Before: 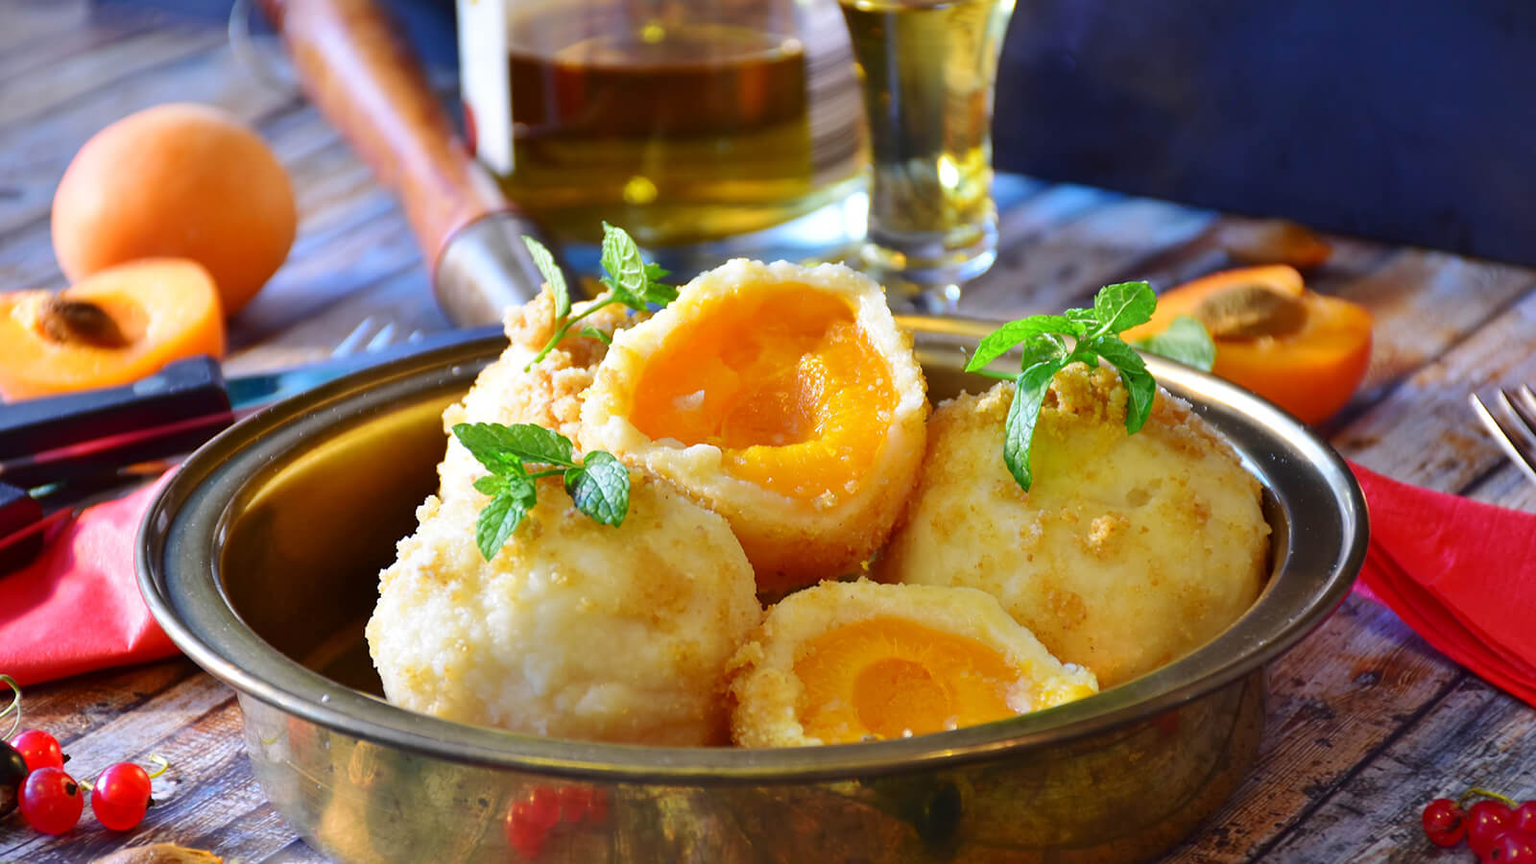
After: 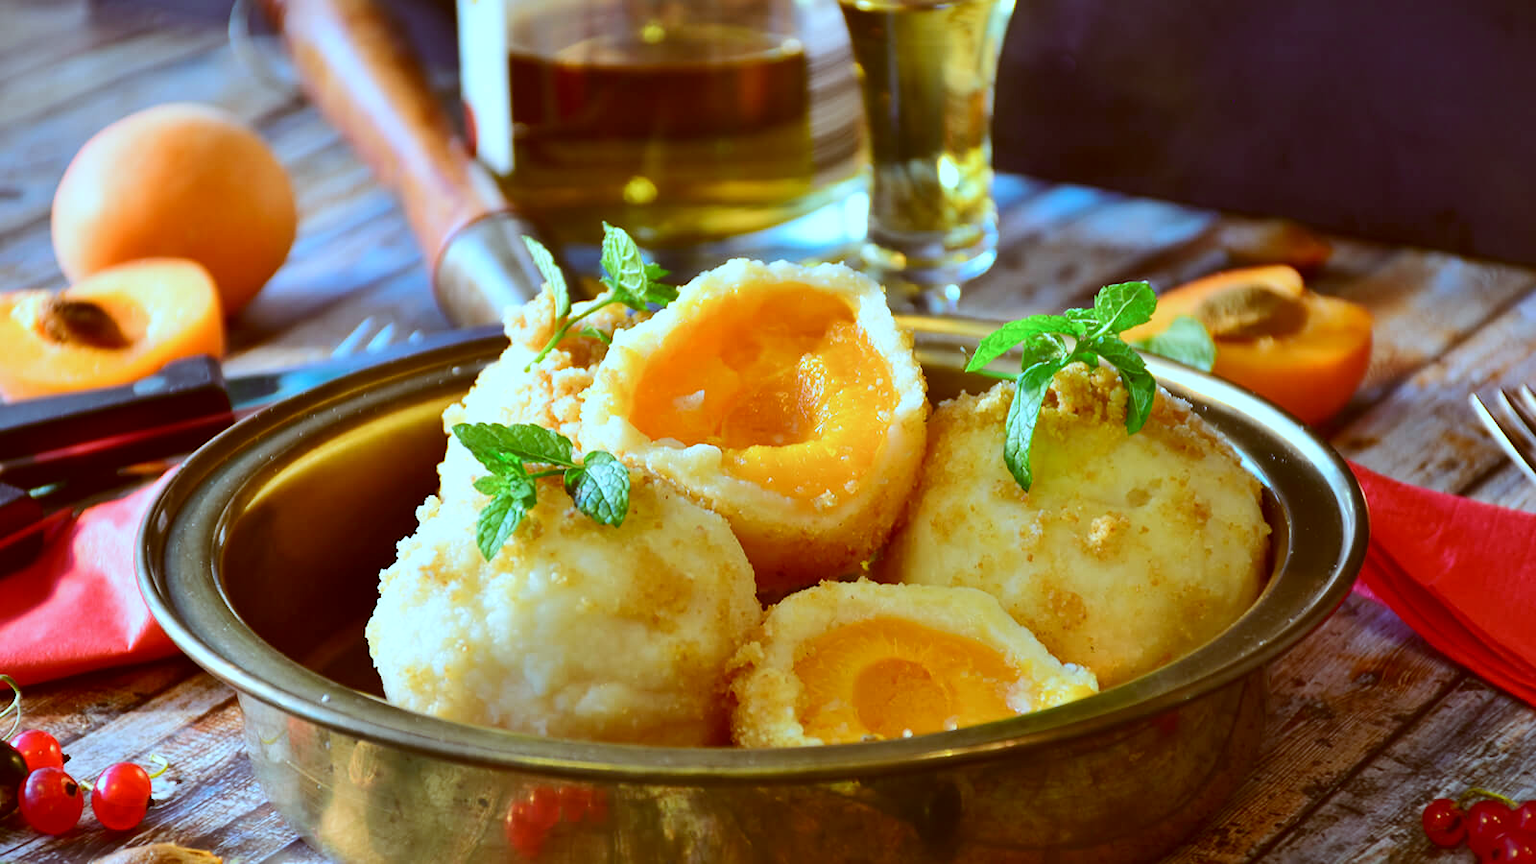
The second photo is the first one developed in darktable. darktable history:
tone curve: curves: ch0 [(0, 0) (0.339, 0.306) (0.687, 0.706) (1, 1)], color space Lab, linked channels, preserve colors none
color correction: highlights a* -14.62, highlights b* -16.22, shadows a* 10.12, shadows b* 29.4
